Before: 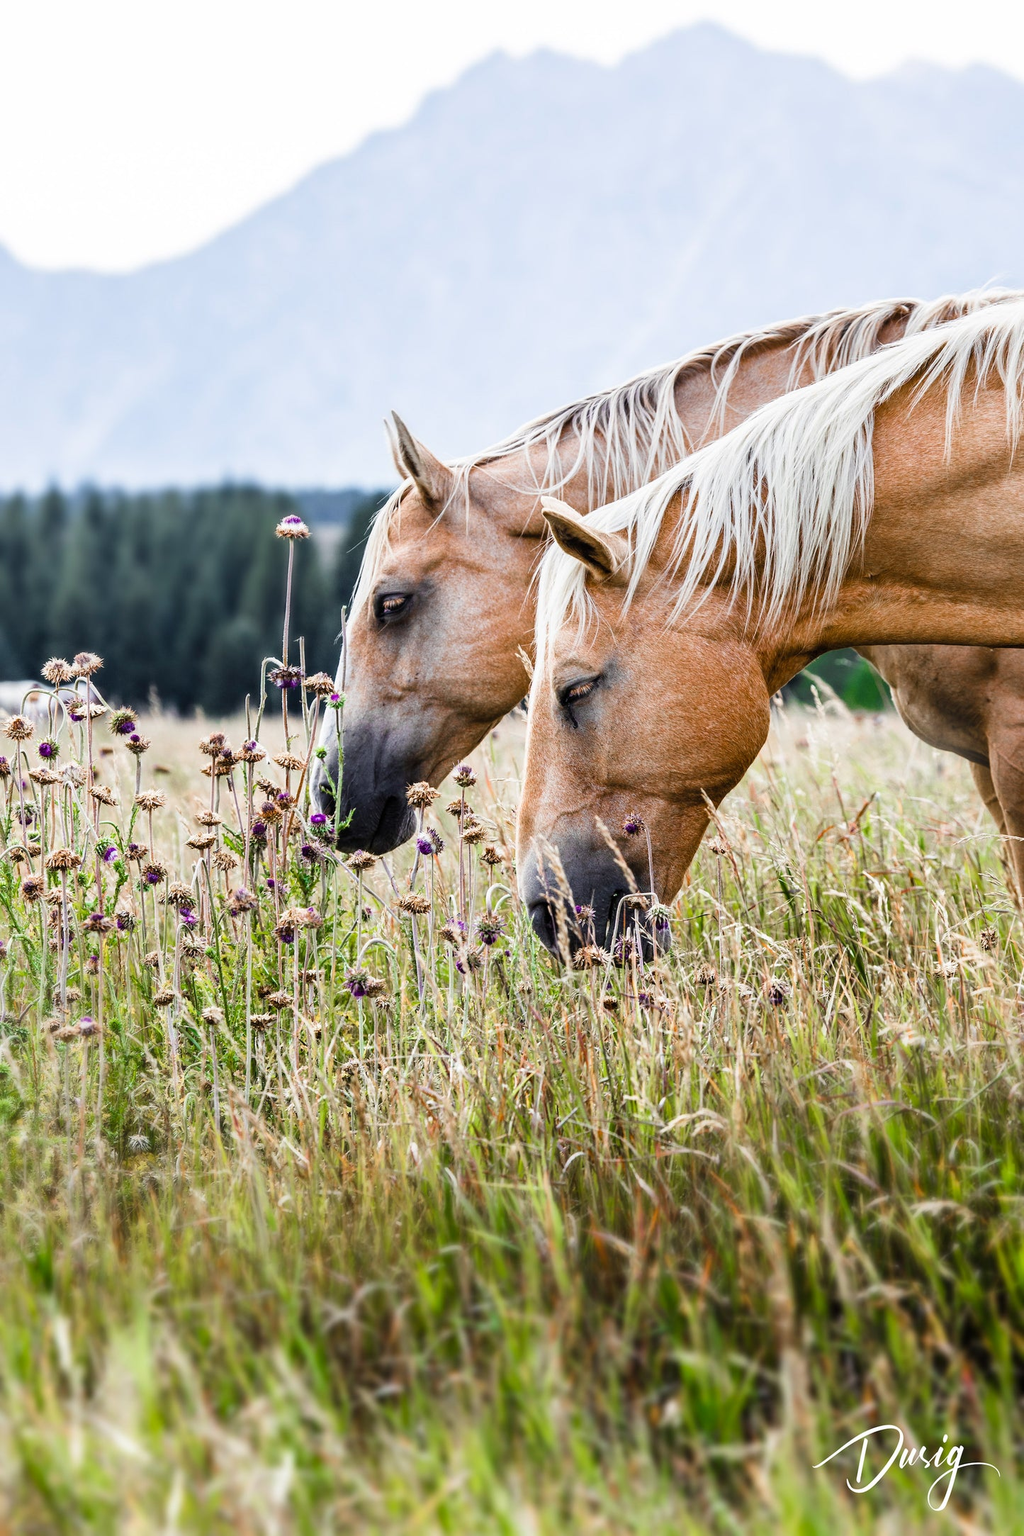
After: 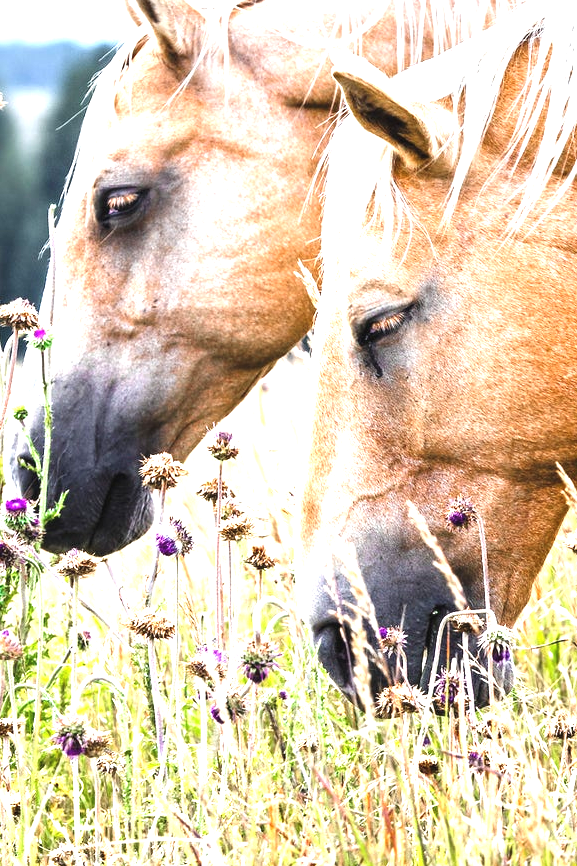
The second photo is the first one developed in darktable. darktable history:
crop: left 30%, top 30%, right 30%, bottom 30%
exposure: black level correction -0.002, exposure 1.35 EV, compensate highlight preservation false
